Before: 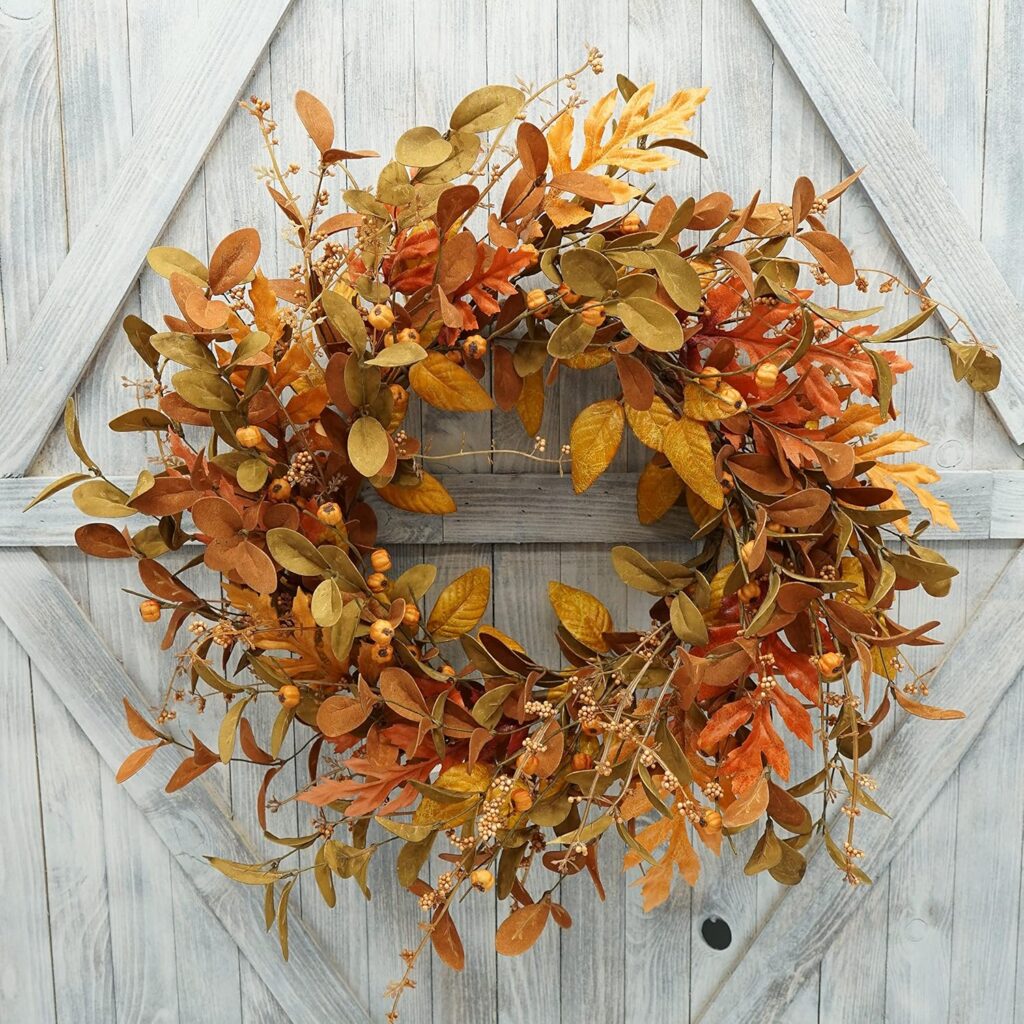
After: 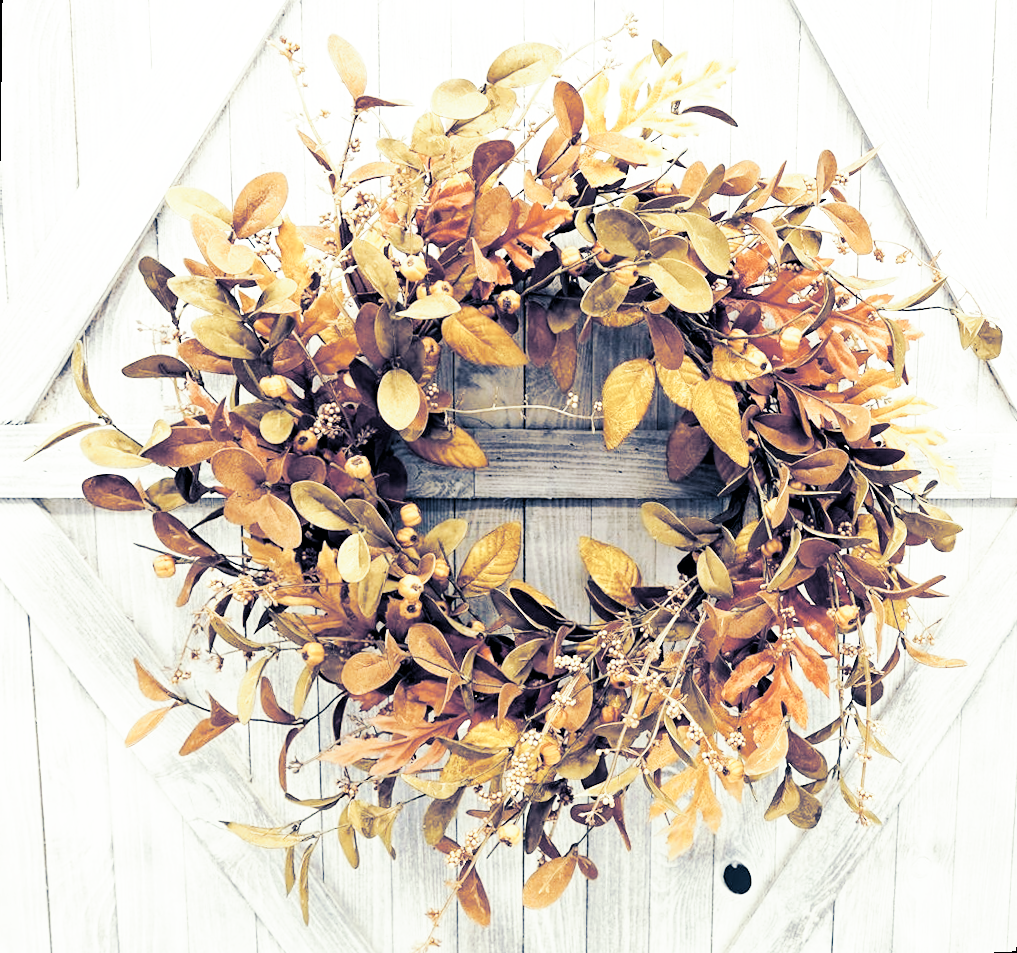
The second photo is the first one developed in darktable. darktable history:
split-toning: shadows › hue 226.8°, shadows › saturation 0.84
rotate and perspective: rotation 0.679°, lens shift (horizontal) 0.136, crop left 0.009, crop right 0.991, crop top 0.078, crop bottom 0.95
rgb levels: levels [[0.01, 0.419, 0.839], [0, 0.5, 1], [0, 0.5, 1]]
color correction: saturation 0.57
base curve: curves: ch0 [(0, 0) (0.007, 0.004) (0.027, 0.03) (0.046, 0.07) (0.207, 0.54) (0.442, 0.872) (0.673, 0.972) (1, 1)], preserve colors none
